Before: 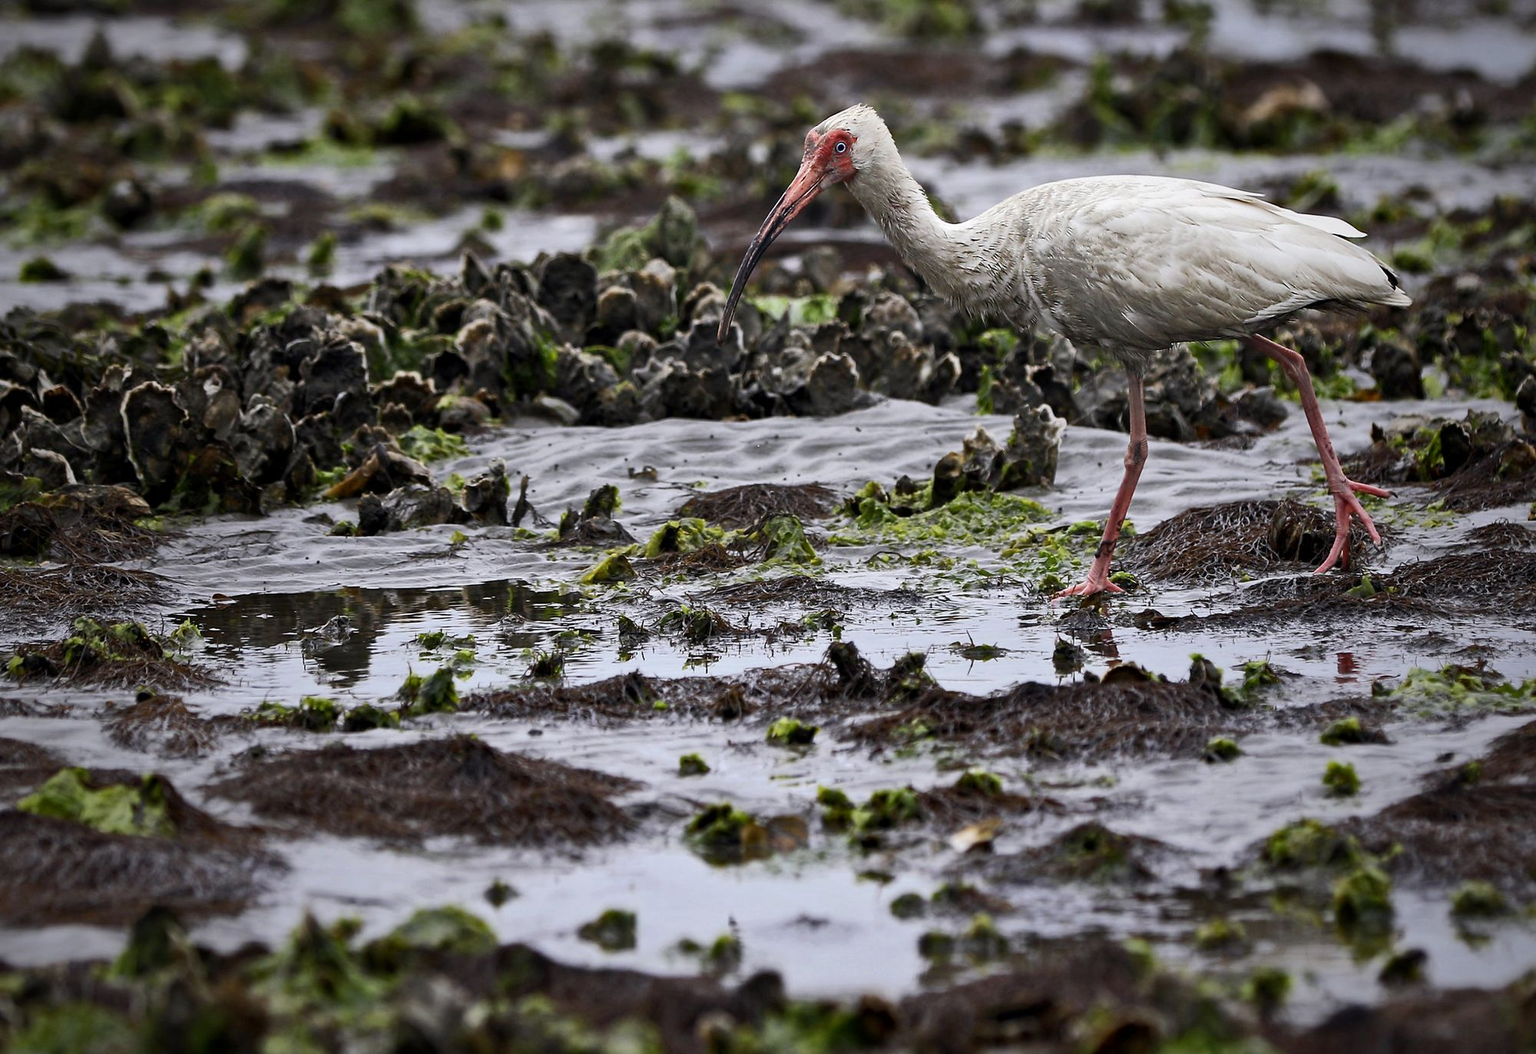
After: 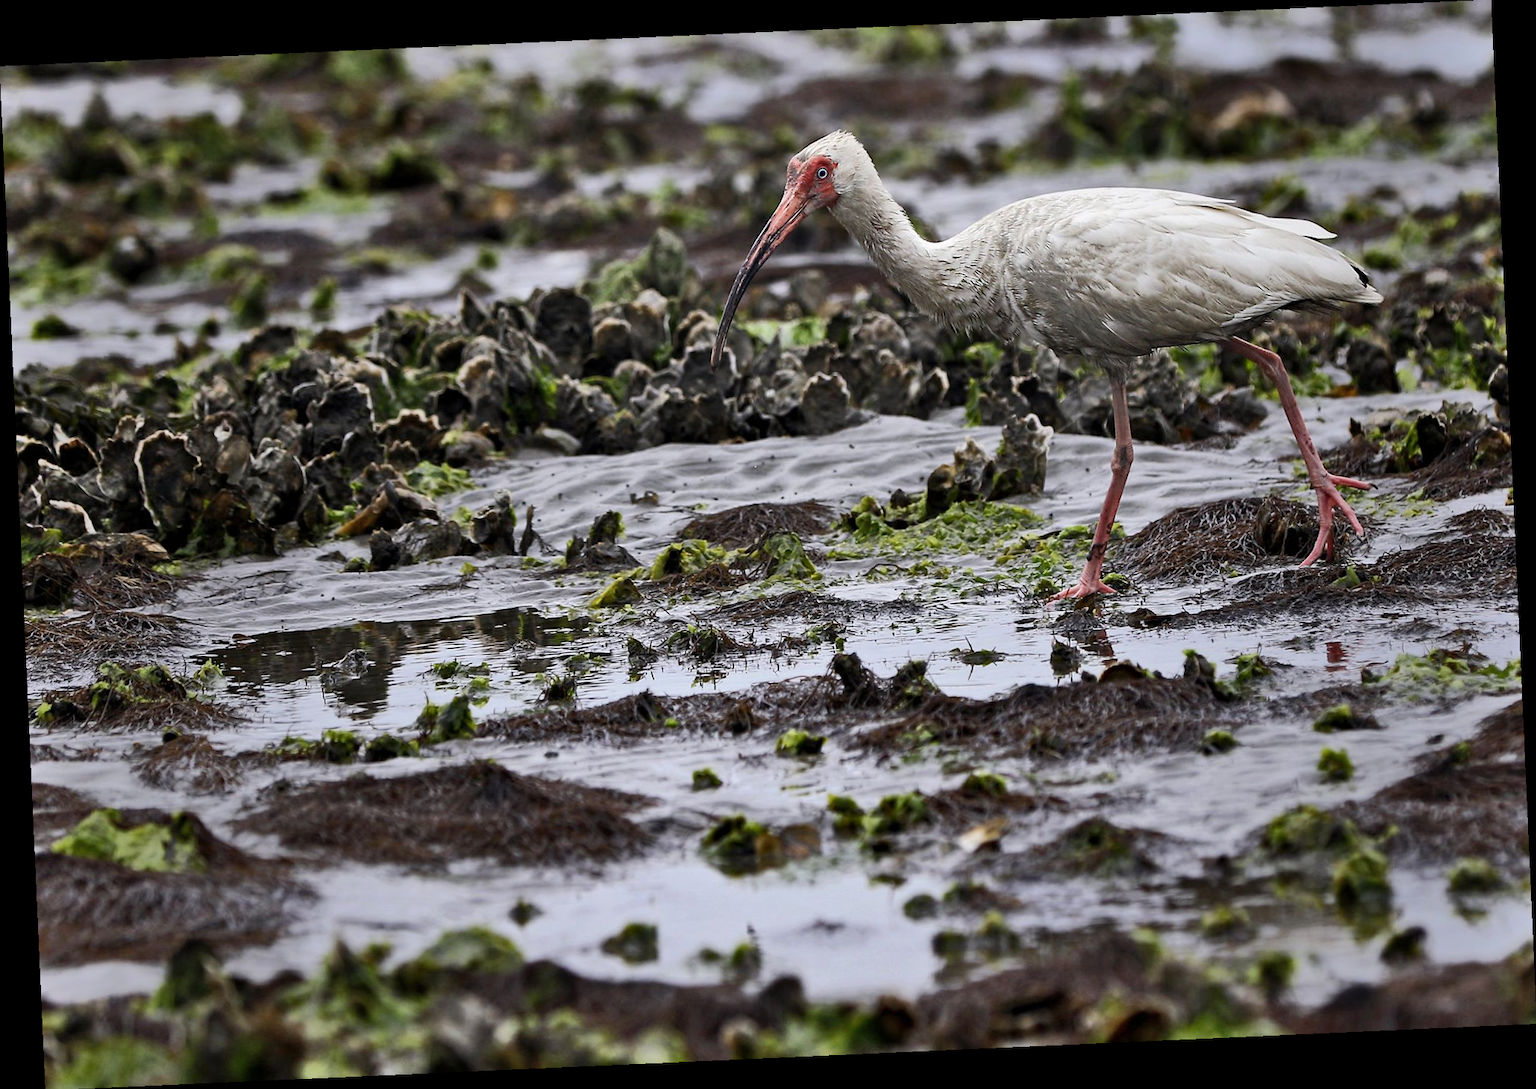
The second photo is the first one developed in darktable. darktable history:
shadows and highlights: highlights color adjustment 0%, low approximation 0.01, soften with gaussian
rotate and perspective: rotation -2.56°, automatic cropping off
